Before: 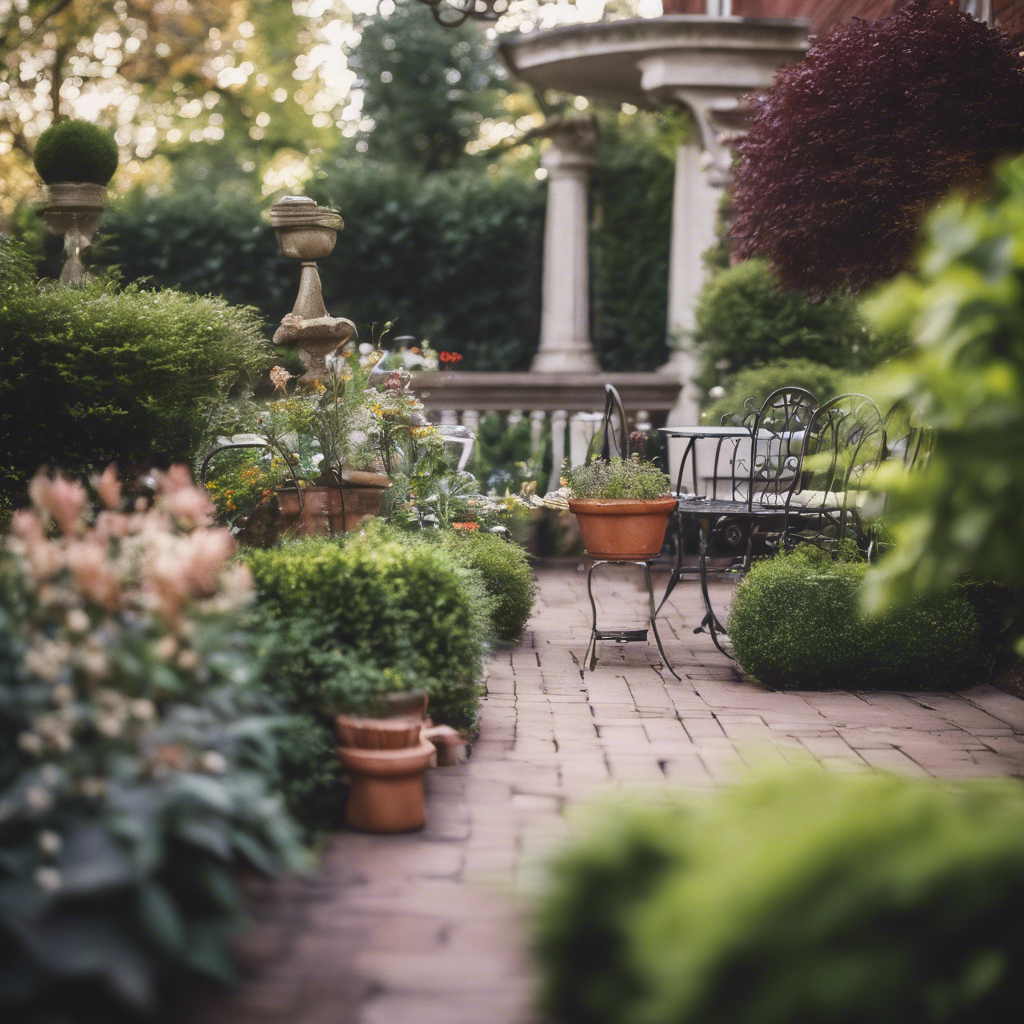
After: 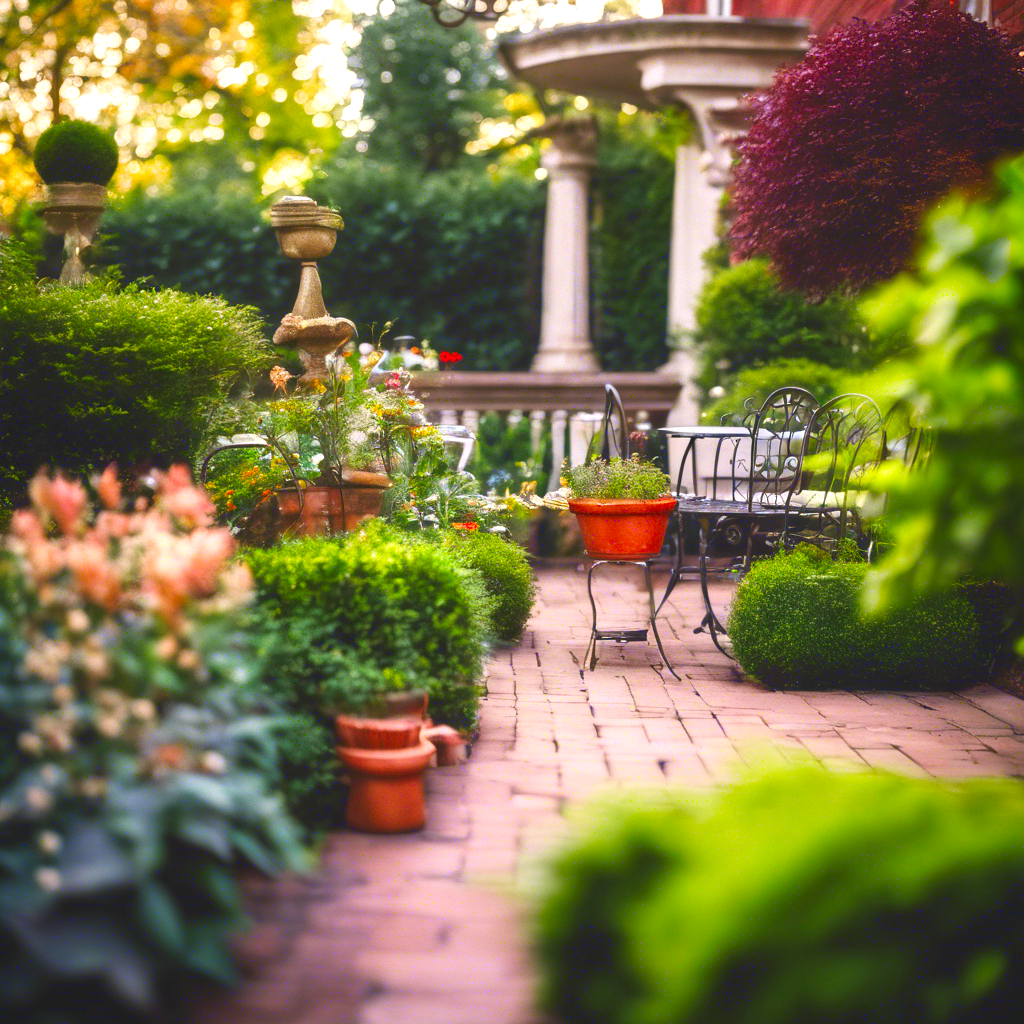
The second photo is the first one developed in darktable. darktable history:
color correction: saturation 2.15
tone equalizer: on, module defaults
exposure: exposure 0.493 EV, compensate highlight preservation false
